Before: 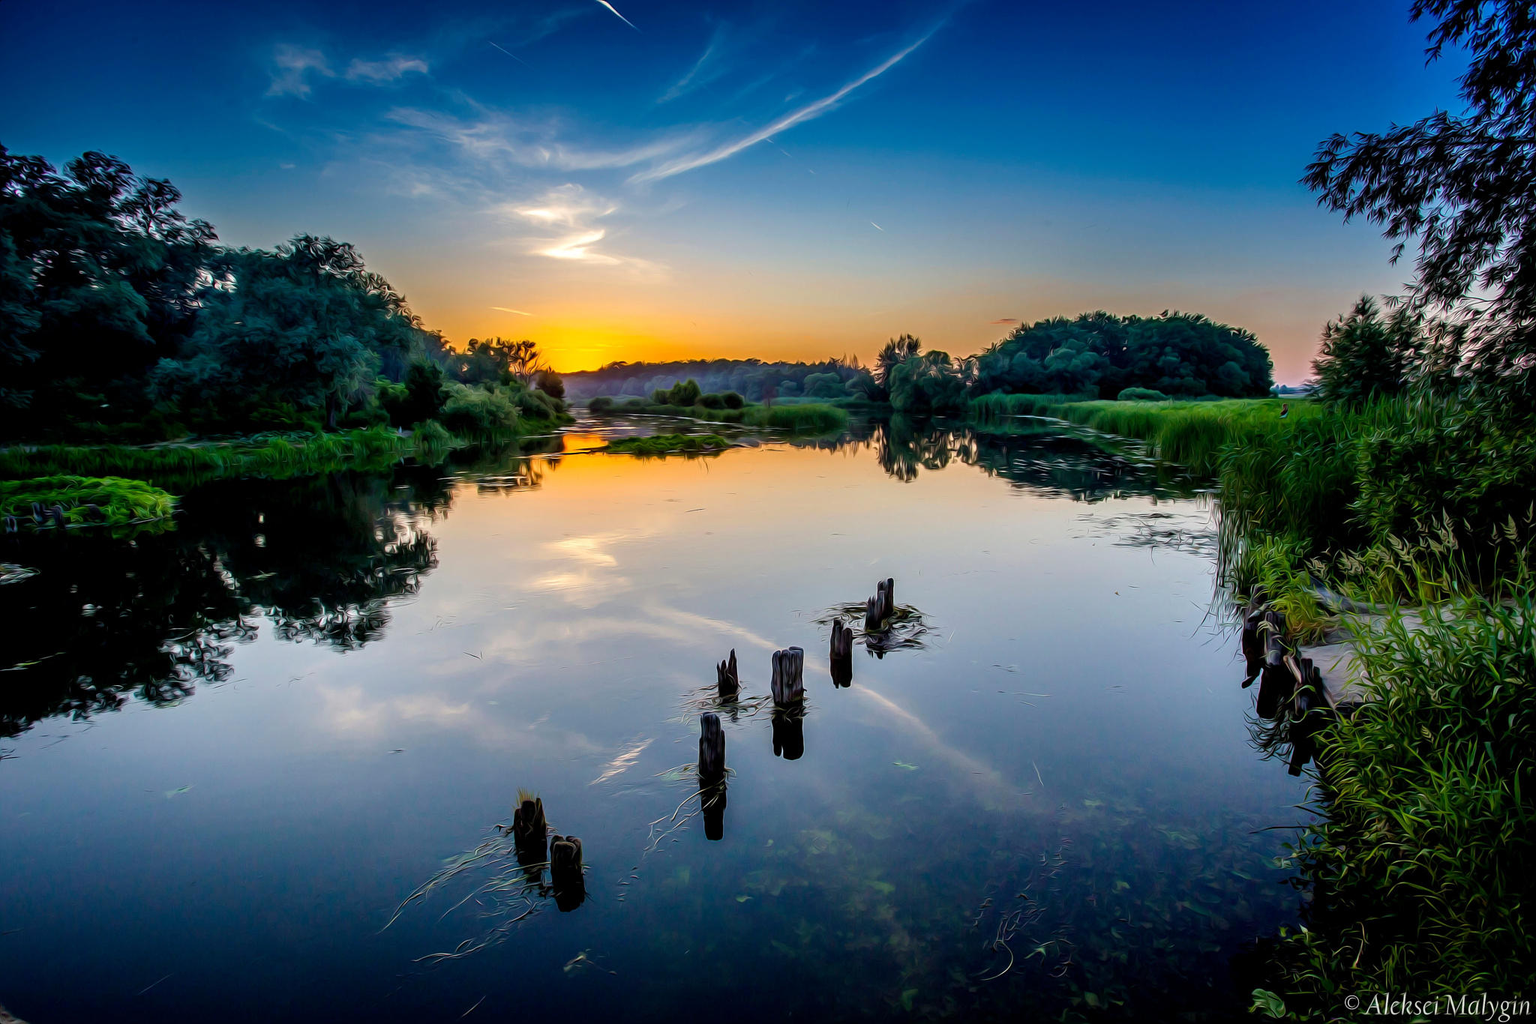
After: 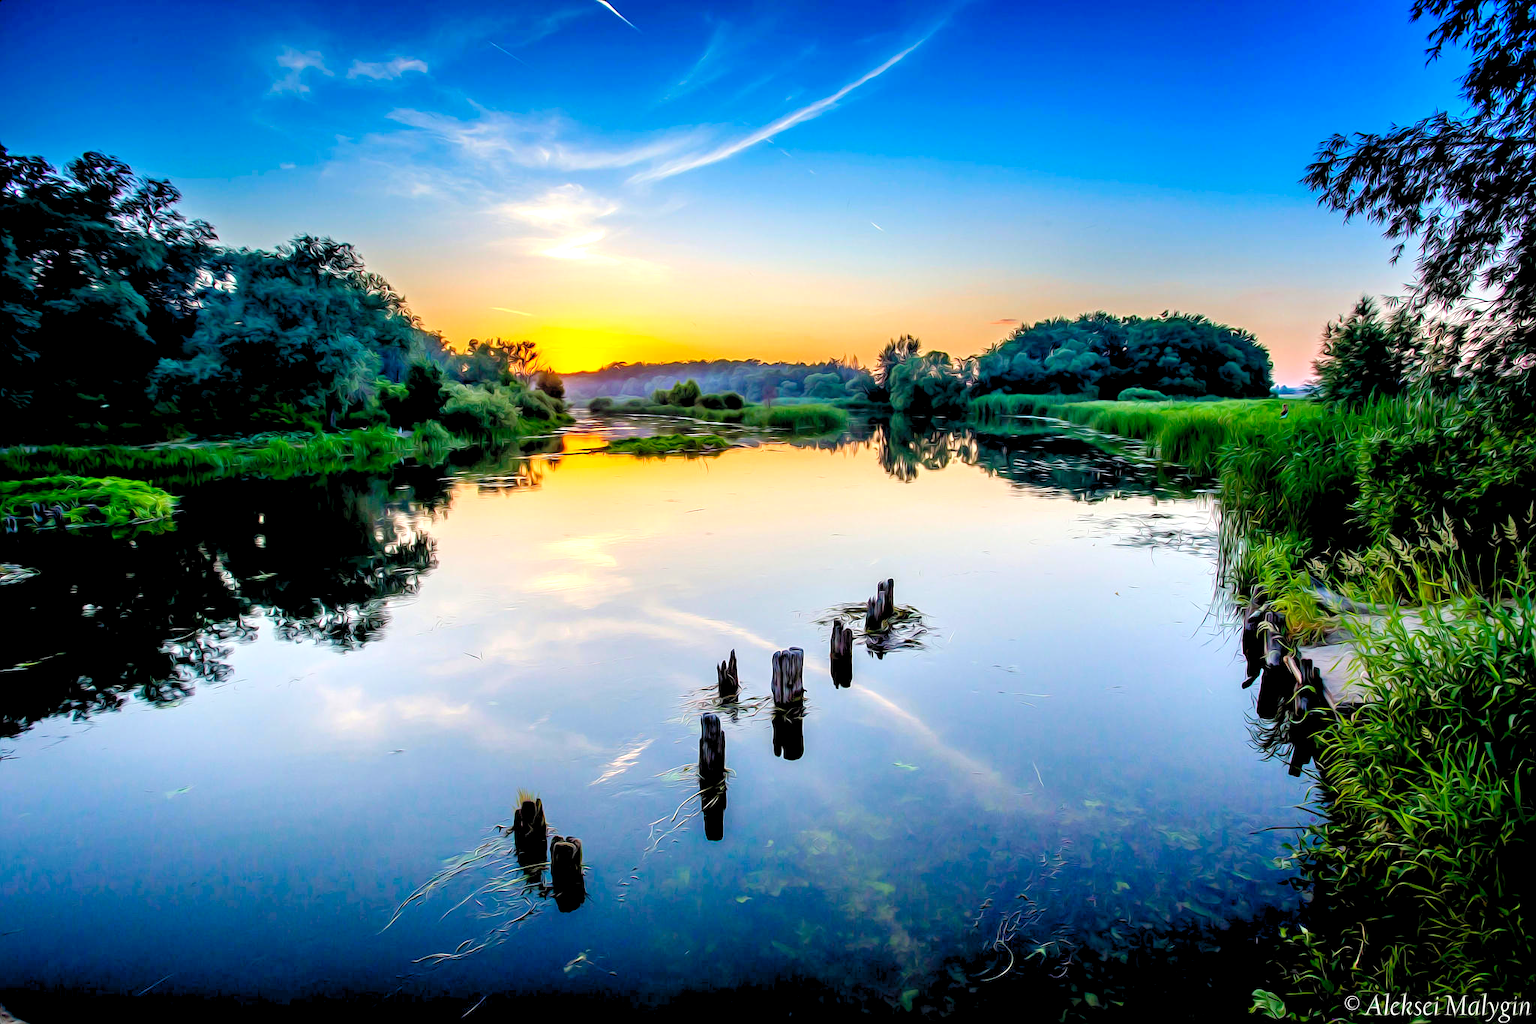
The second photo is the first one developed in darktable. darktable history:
levels: levels [0.036, 0.364, 0.827]
exposure: compensate highlight preservation false
